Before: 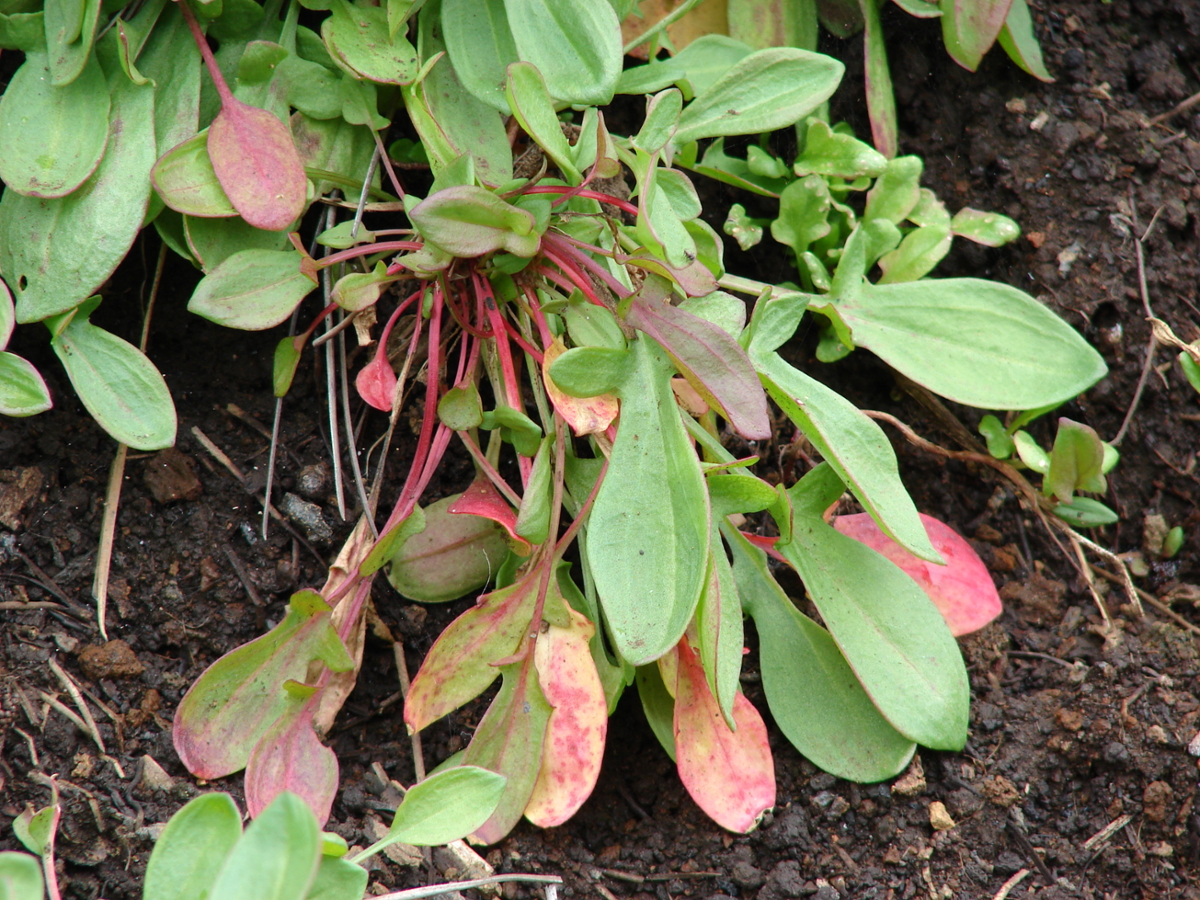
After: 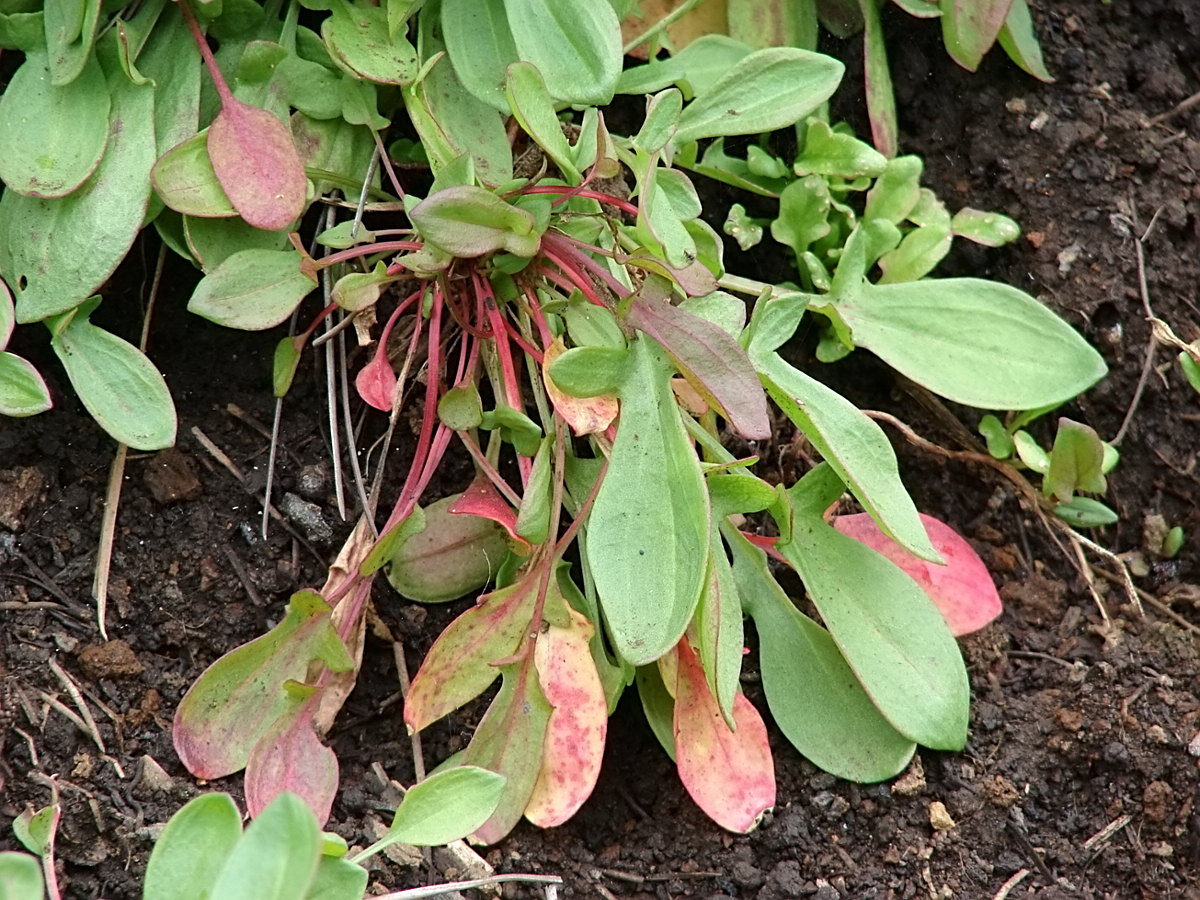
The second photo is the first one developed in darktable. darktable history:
levels: mode automatic
sharpen: on, module defaults
contrast equalizer: y [[0.5 ×6], [0.5 ×6], [0.5 ×6], [0 ×6], [0, 0.039, 0.251, 0.29, 0.293, 0.292]]
